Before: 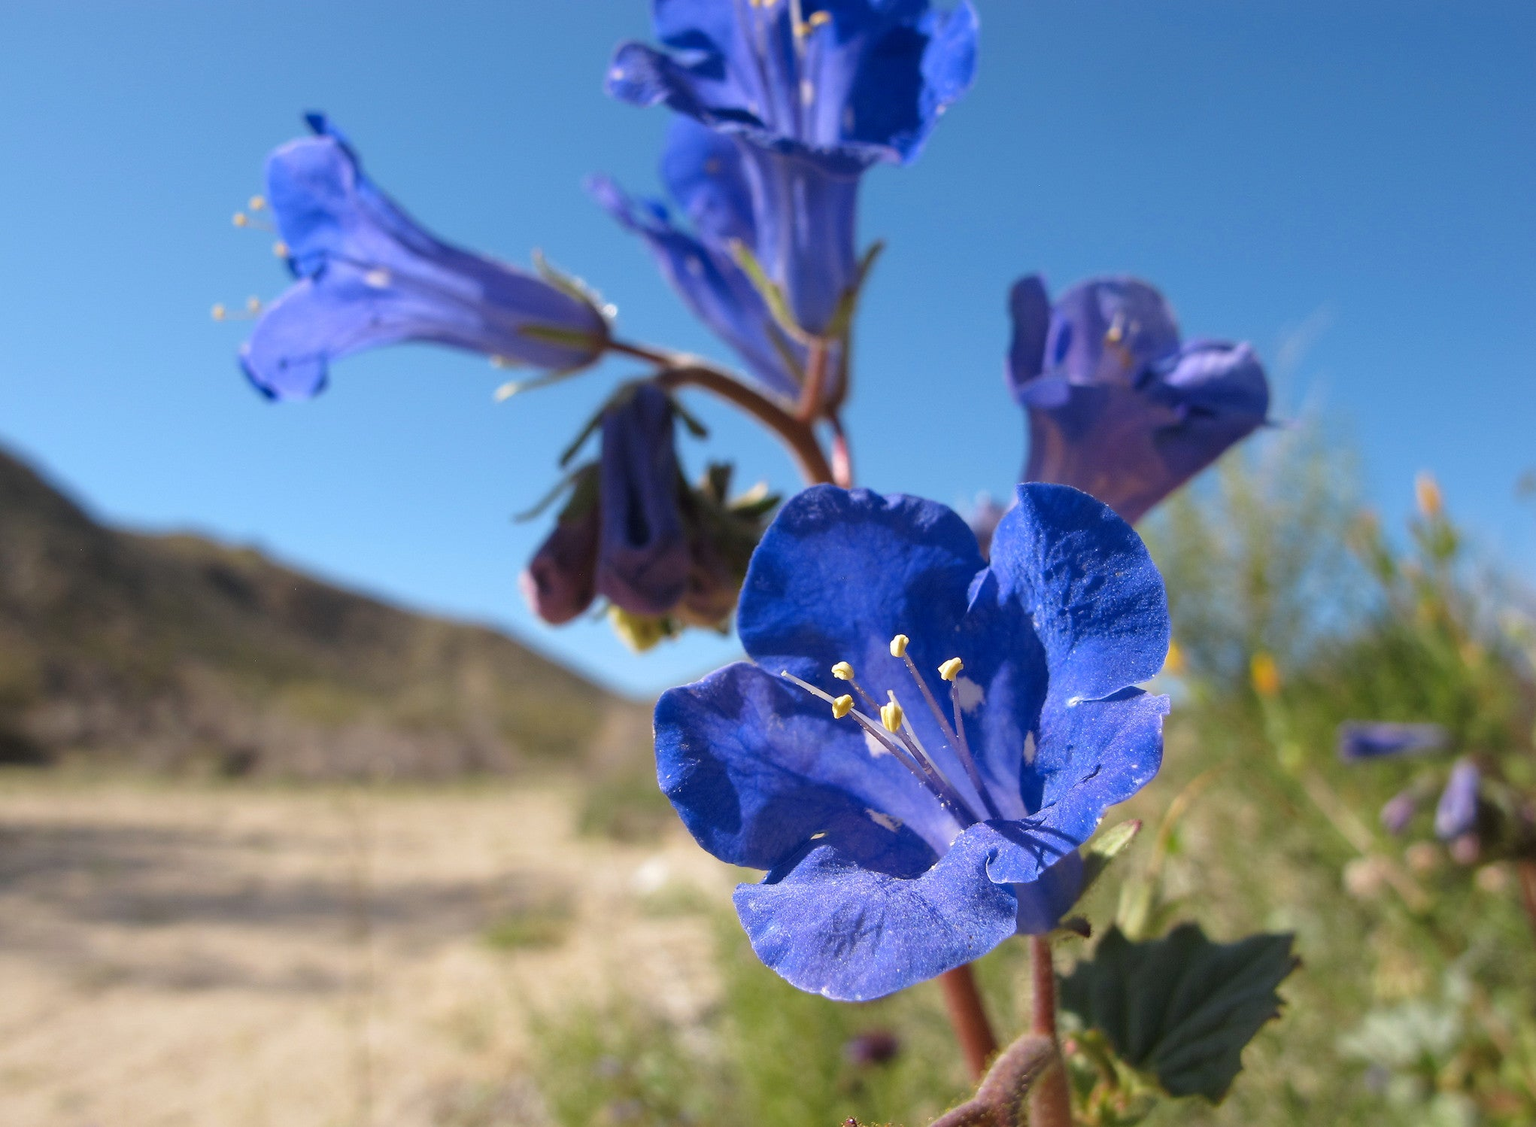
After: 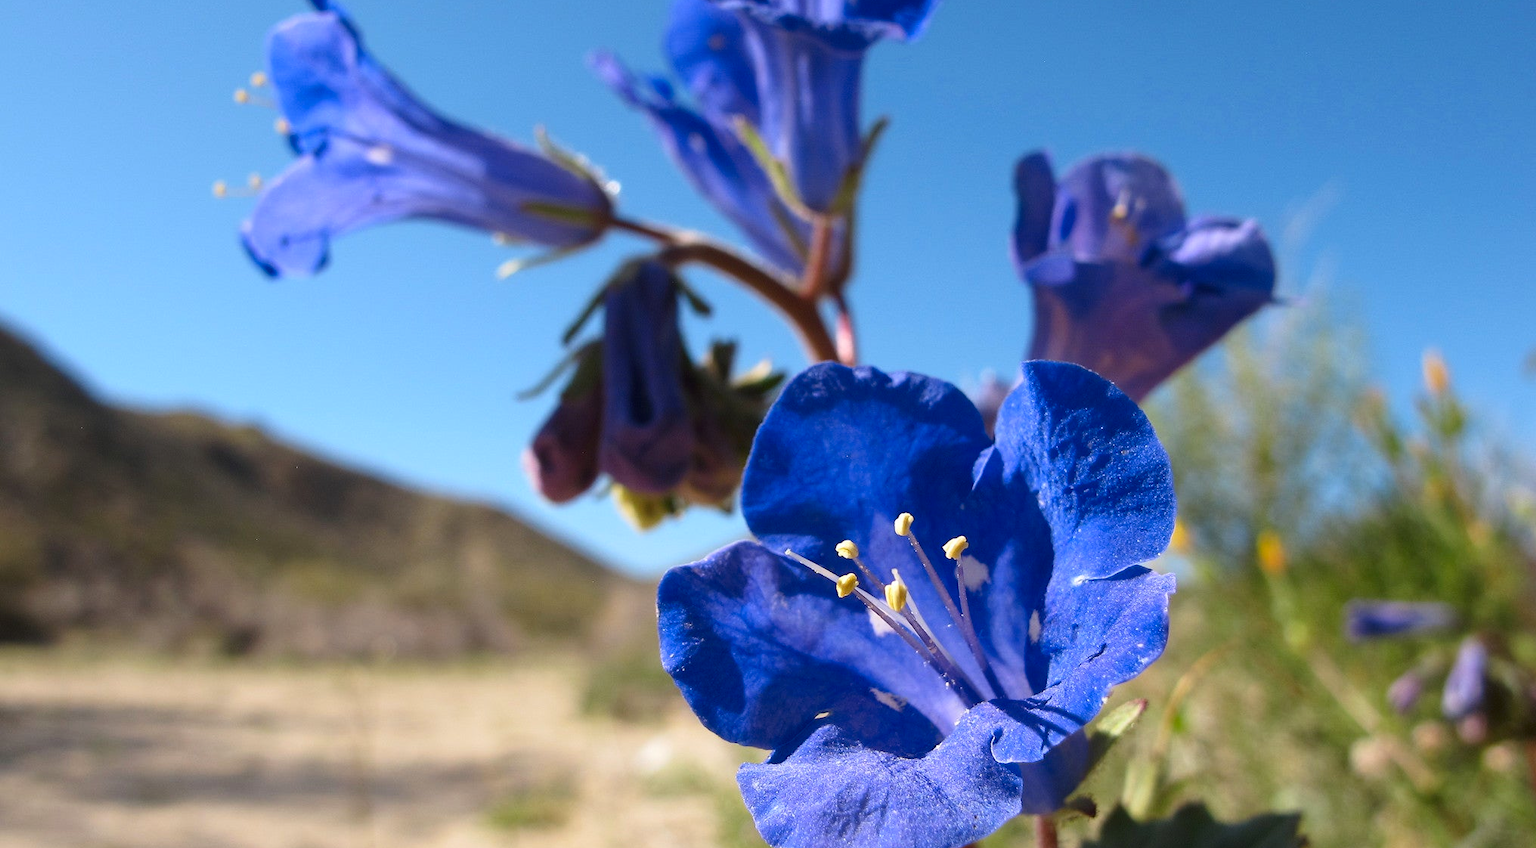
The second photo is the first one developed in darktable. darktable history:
contrast brightness saturation: contrast 0.146, brightness -0.008, saturation 0.098
crop: top 11.051%, bottom 13.931%
